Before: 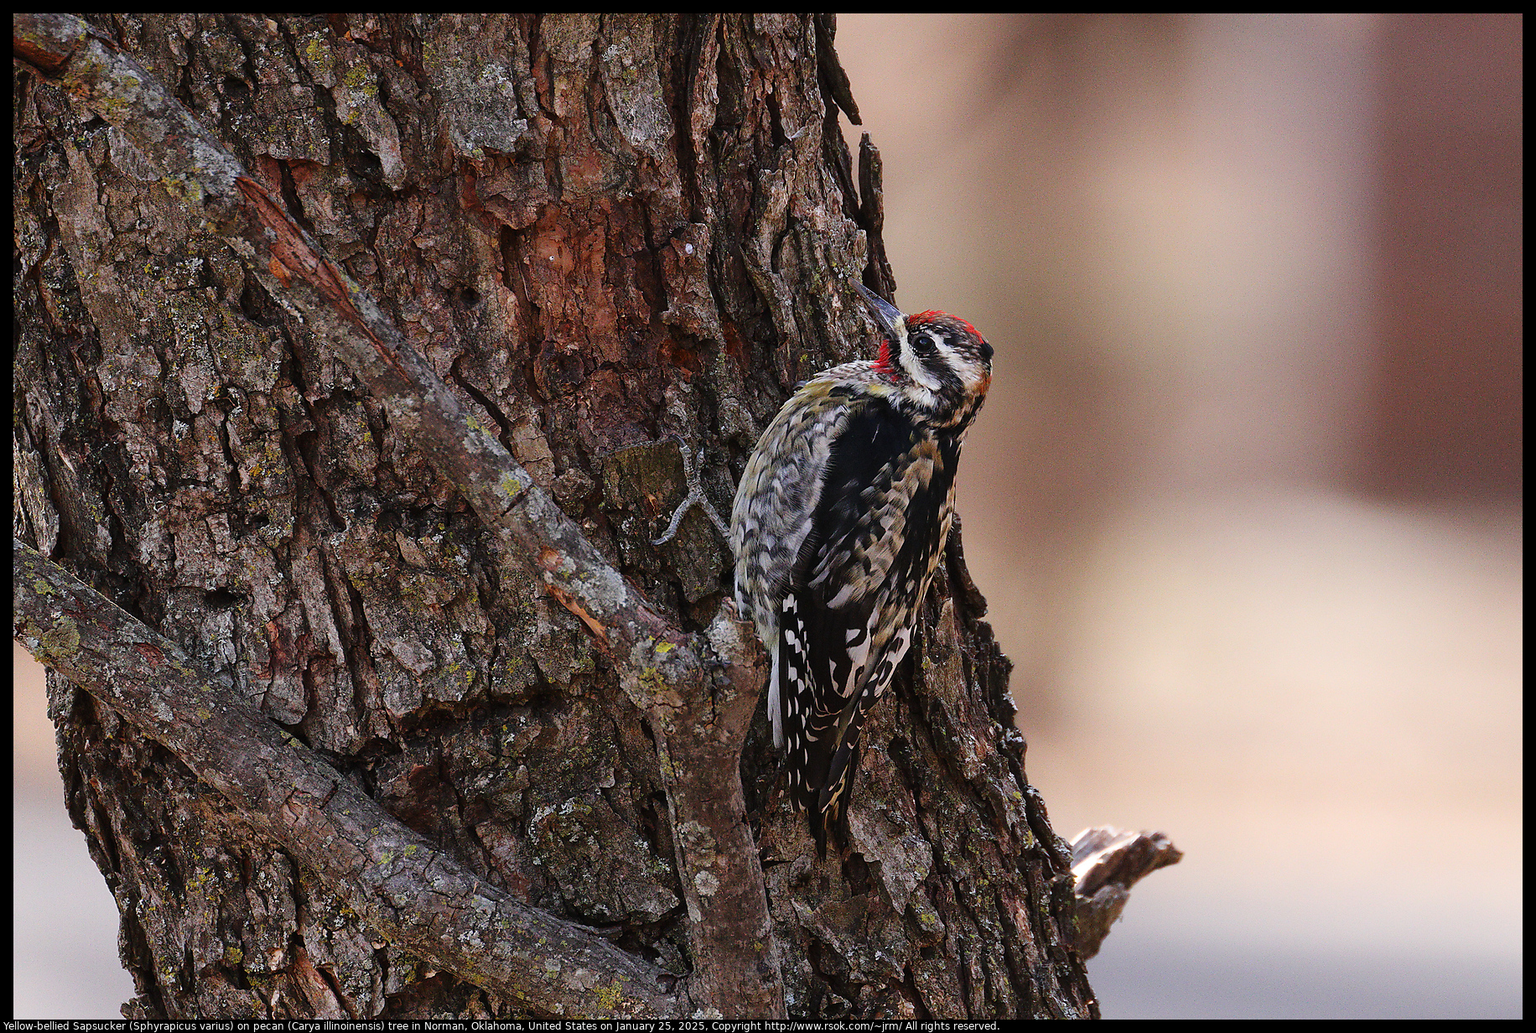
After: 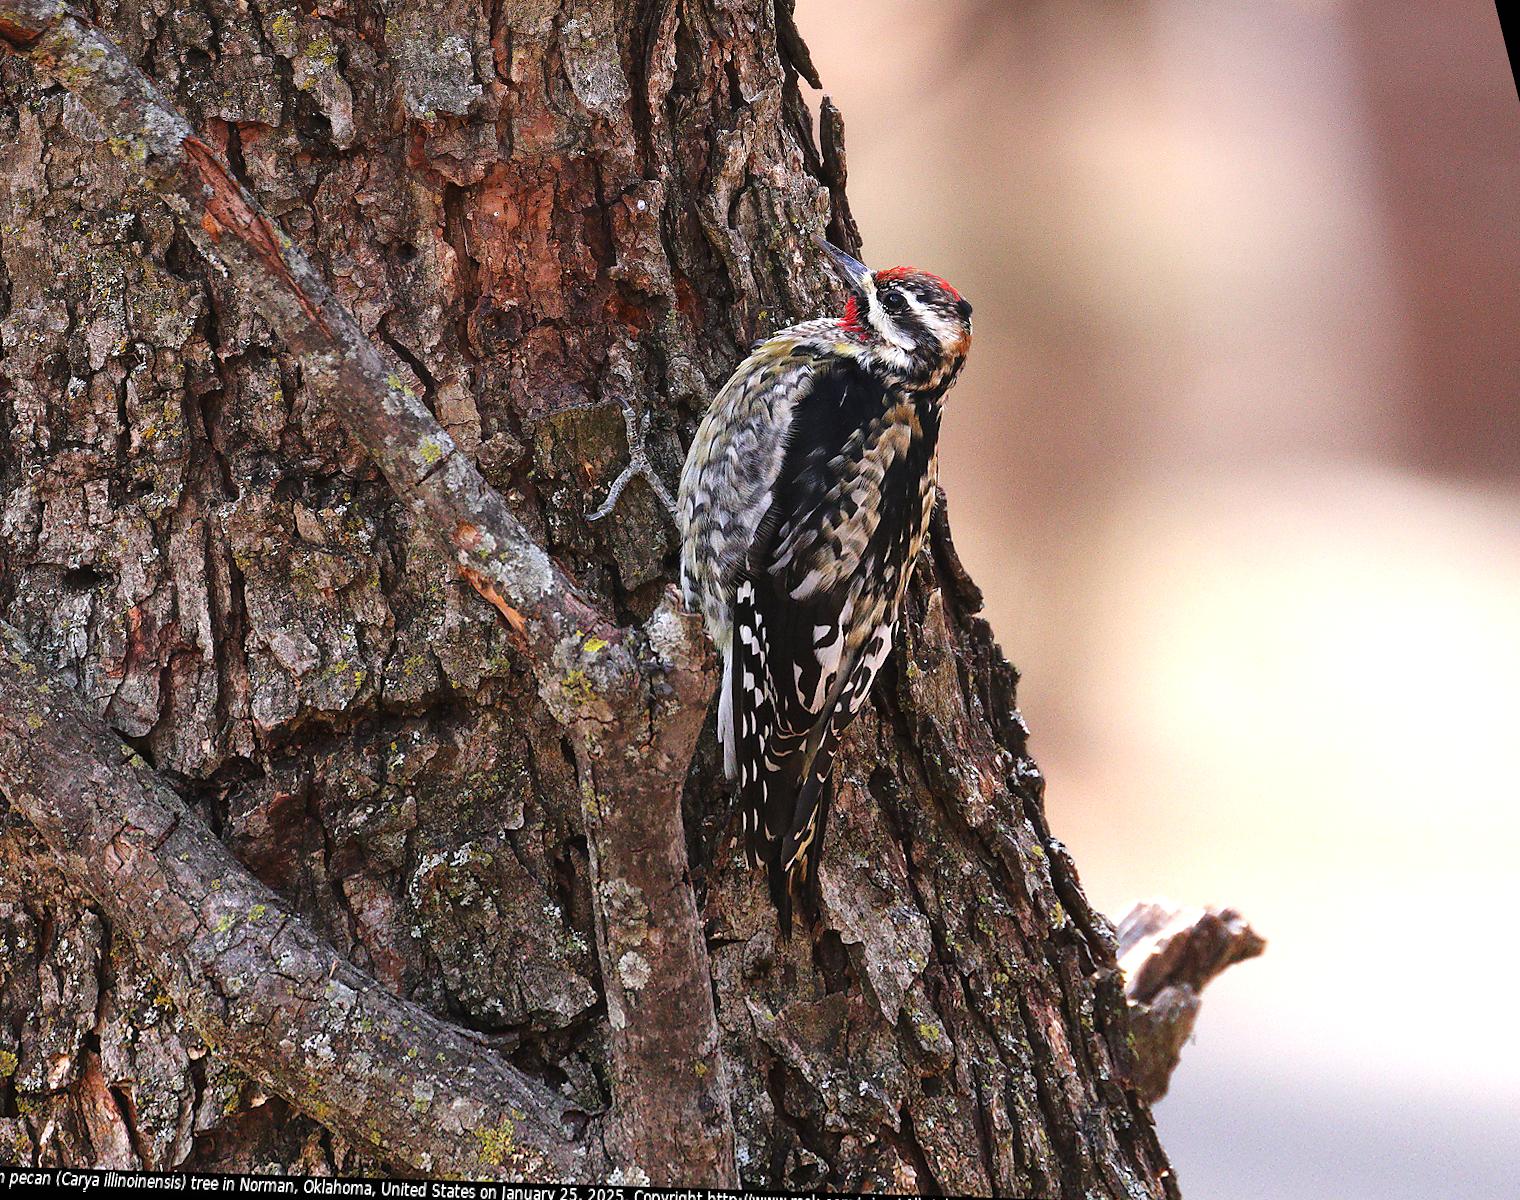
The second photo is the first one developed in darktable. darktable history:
exposure: black level correction 0, exposure 0.7 EV, compensate exposure bias true, compensate highlight preservation false
tone equalizer: on, module defaults
rotate and perspective: rotation 0.72°, lens shift (vertical) -0.352, lens shift (horizontal) -0.051, crop left 0.152, crop right 0.859, crop top 0.019, crop bottom 0.964
